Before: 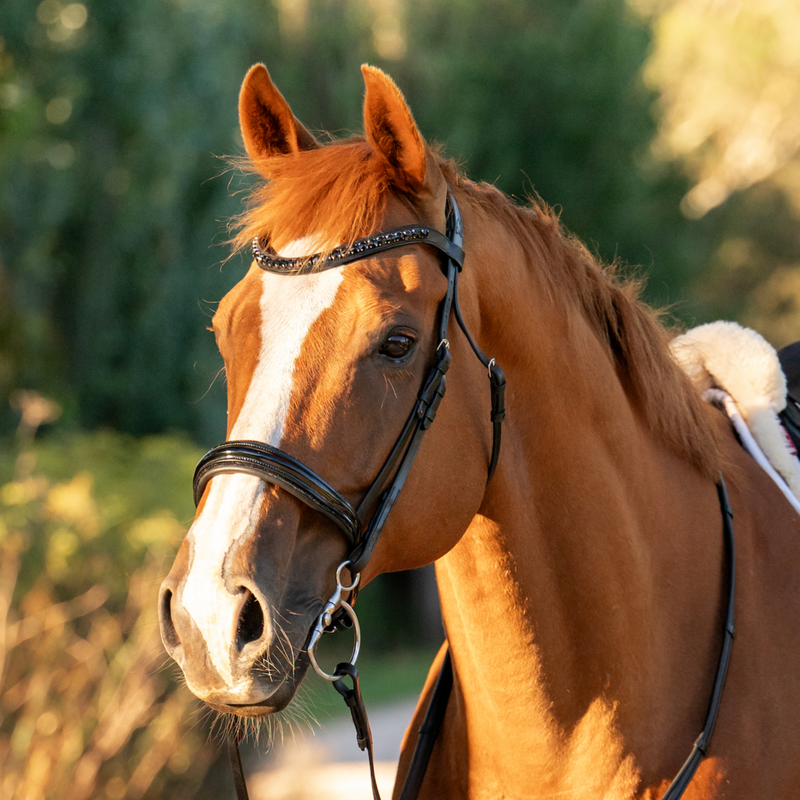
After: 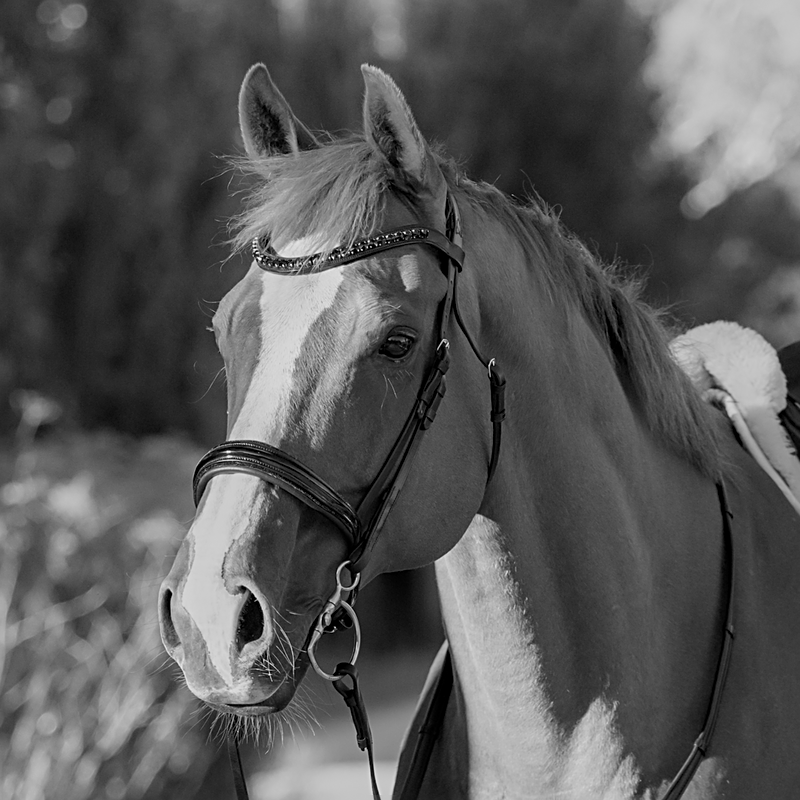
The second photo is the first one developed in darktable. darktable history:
sharpen: on, module defaults
monochrome: a 79.32, b 81.83, size 1.1
